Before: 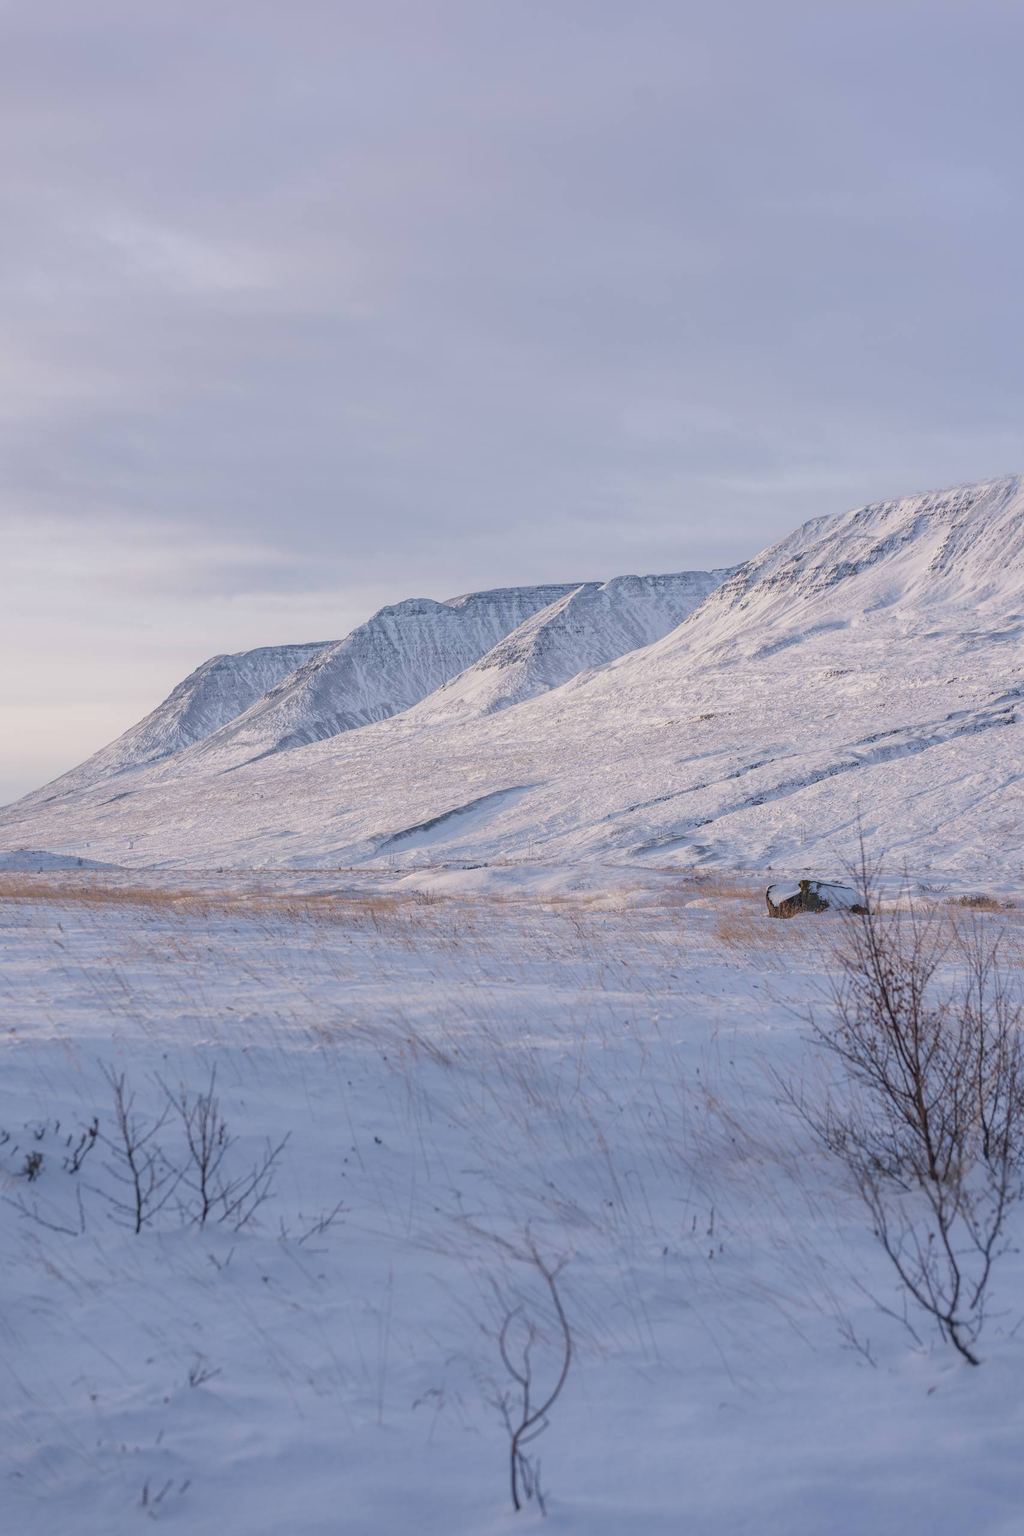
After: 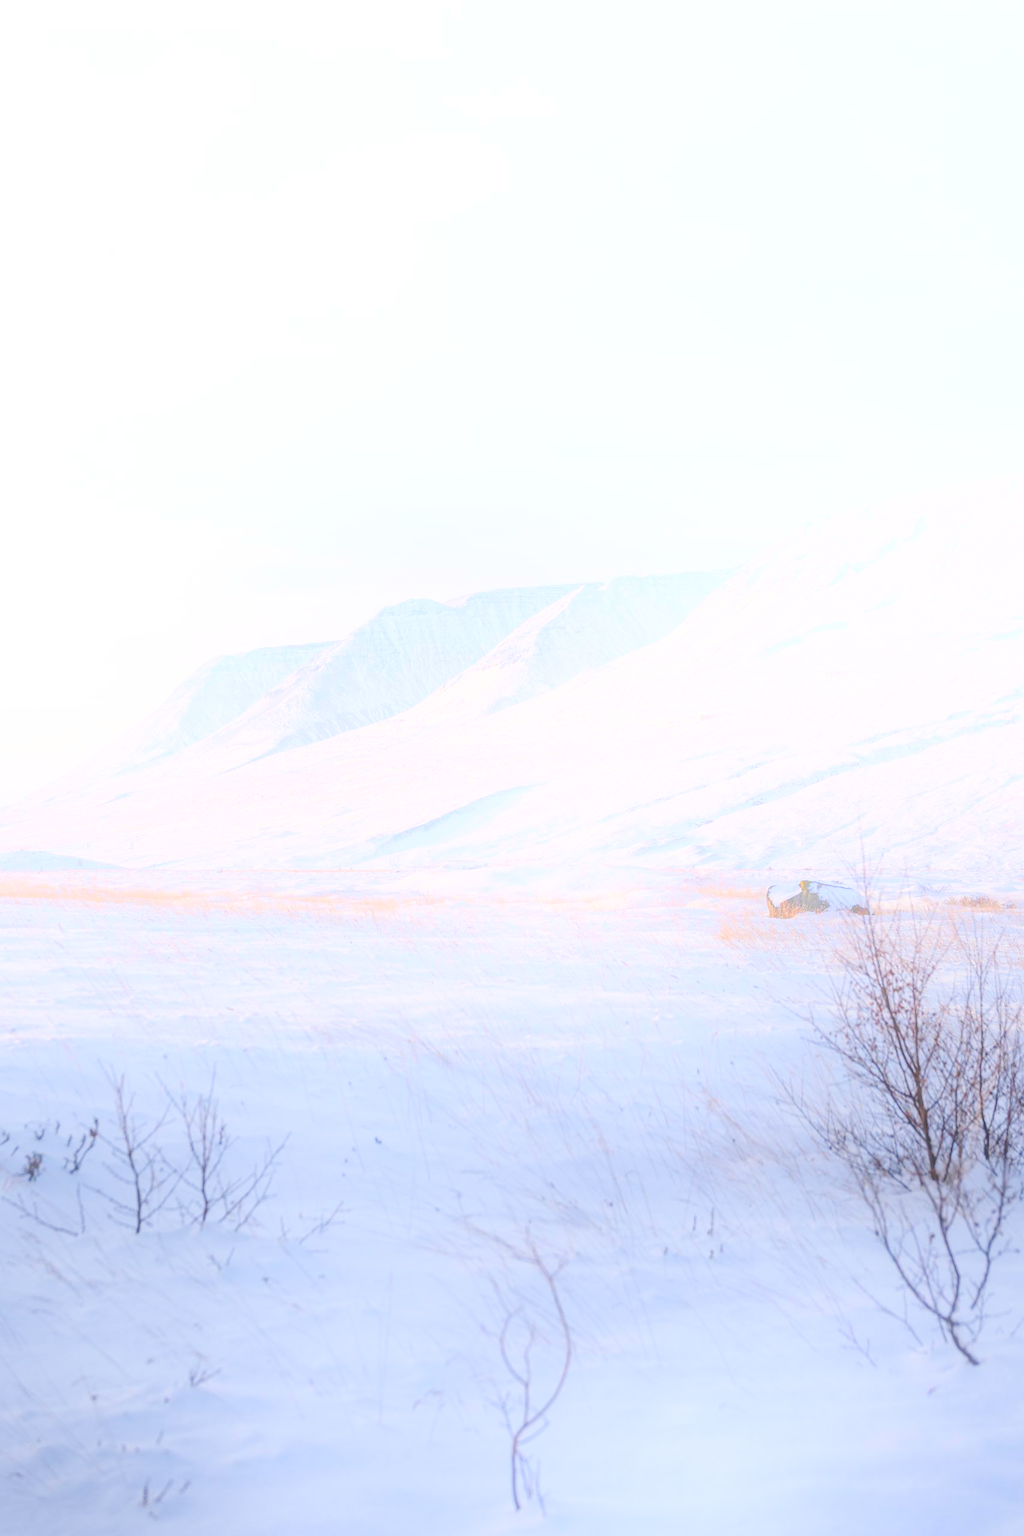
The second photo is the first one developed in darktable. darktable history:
bloom: size 40%
base curve: curves: ch0 [(0, 0) (0.028, 0.03) (0.121, 0.232) (0.46, 0.748) (0.859, 0.968) (1, 1)], preserve colors none
